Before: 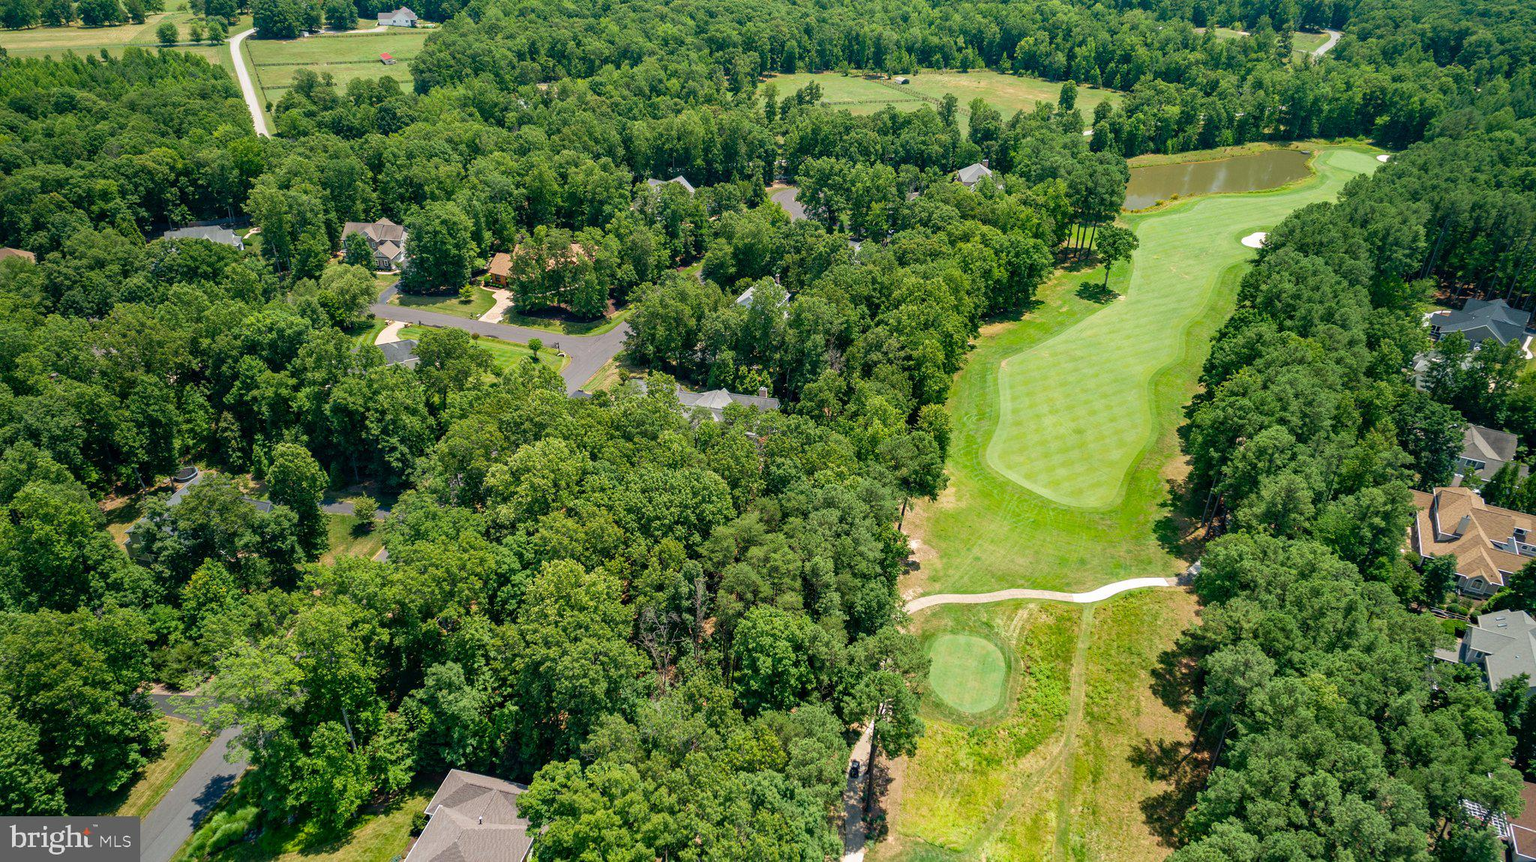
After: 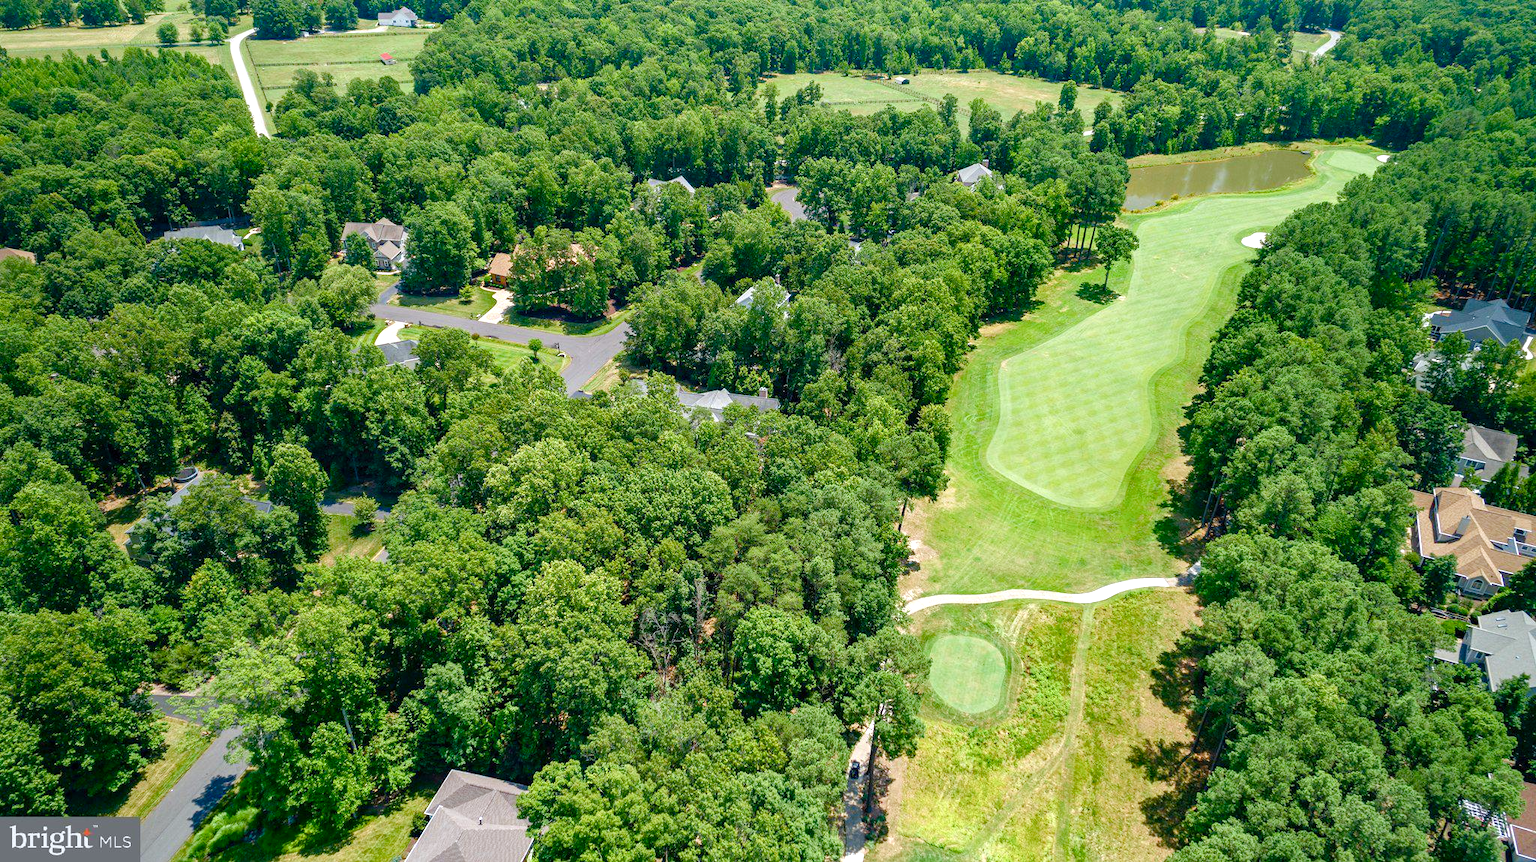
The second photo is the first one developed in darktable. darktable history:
color balance rgb: perceptual saturation grading › global saturation 20%, perceptual saturation grading › highlights -50%, perceptual saturation grading › shadows 30%, perceptual brilliance grading › global brilliance 10%, perceptual brilliance grading › shadows 15%
white balance: red 0.967, blue 1.049
